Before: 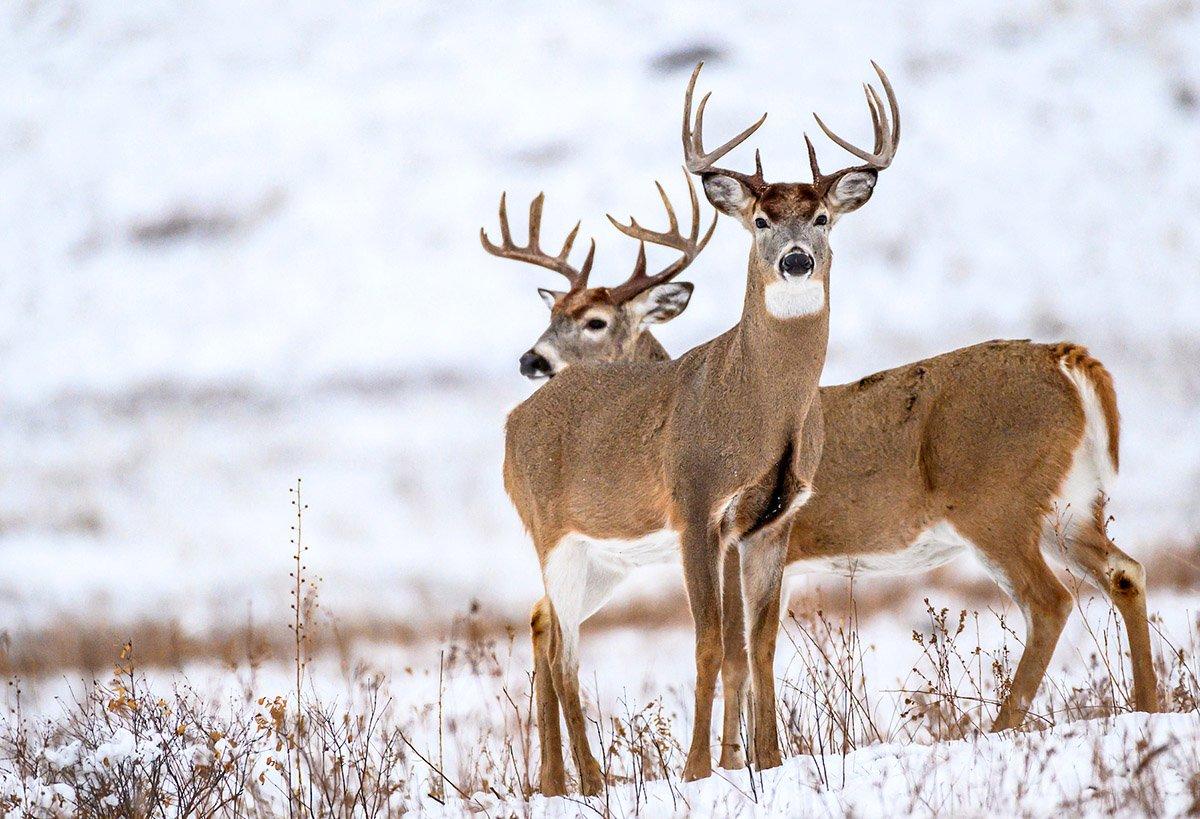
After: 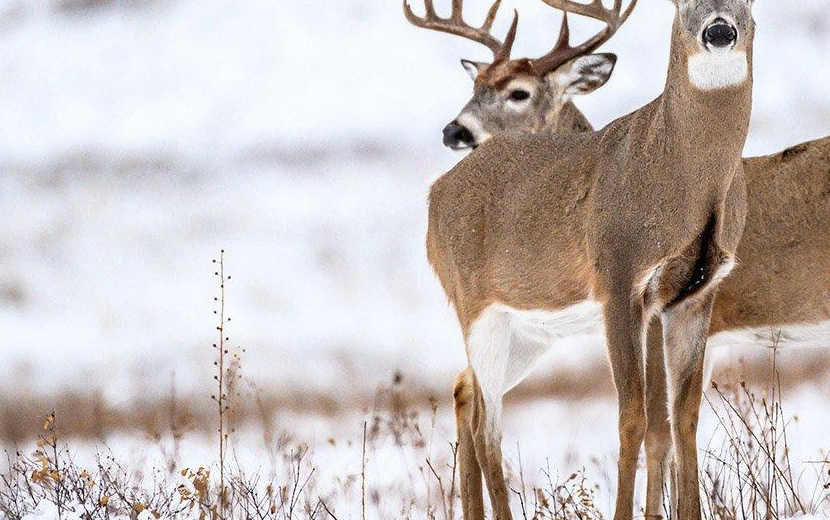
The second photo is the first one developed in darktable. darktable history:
contrast brightness saturation: saturation -0.169
crop: left 6.499%, top 28.068%, right 24.328%, bottom 8.405%
